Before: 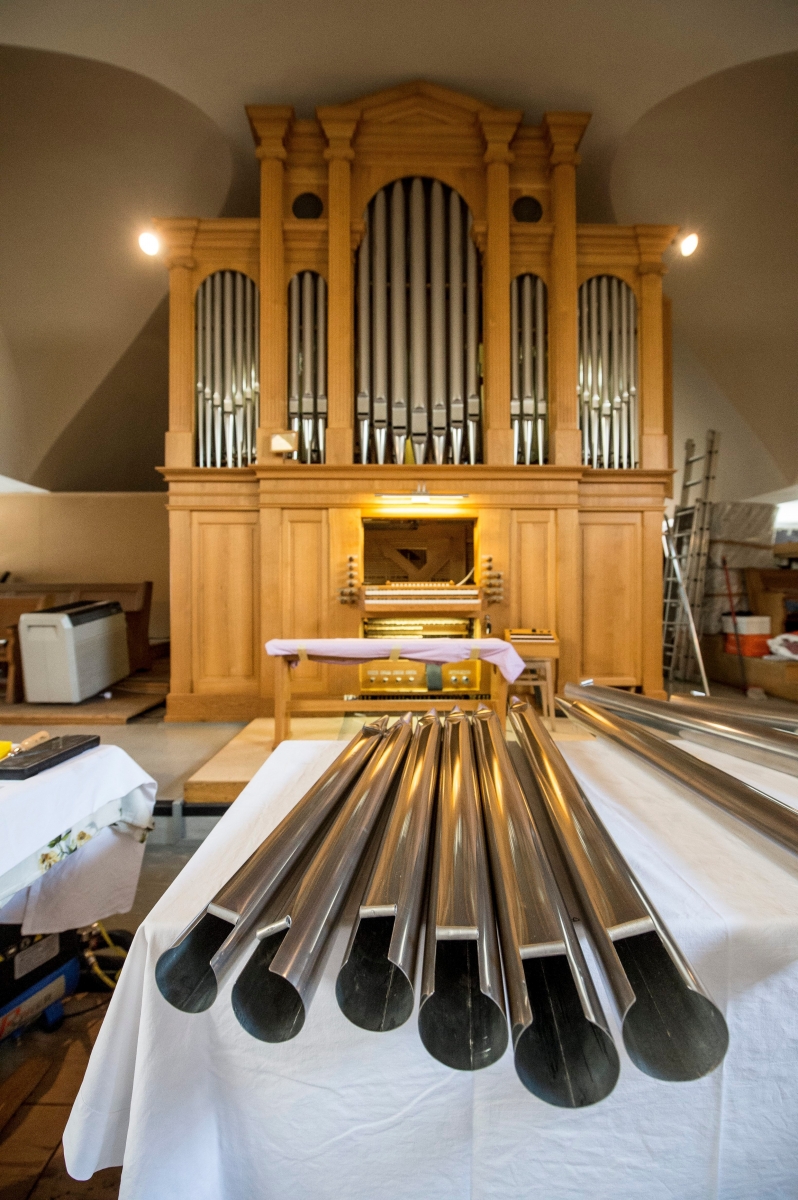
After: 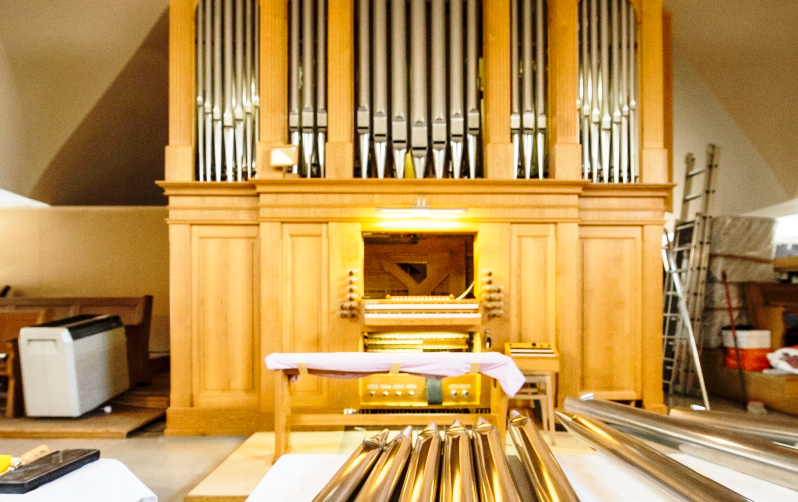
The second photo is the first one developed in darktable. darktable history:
crop and rotate: top 23.84%, bottom 34.294%
base curve: curves: ch0 [(0, 0) (0.028, 0.03) (0.121, 0.232) (0.46, 0.748) (0.859, 0.968) (1, 1)], preserve colors none
